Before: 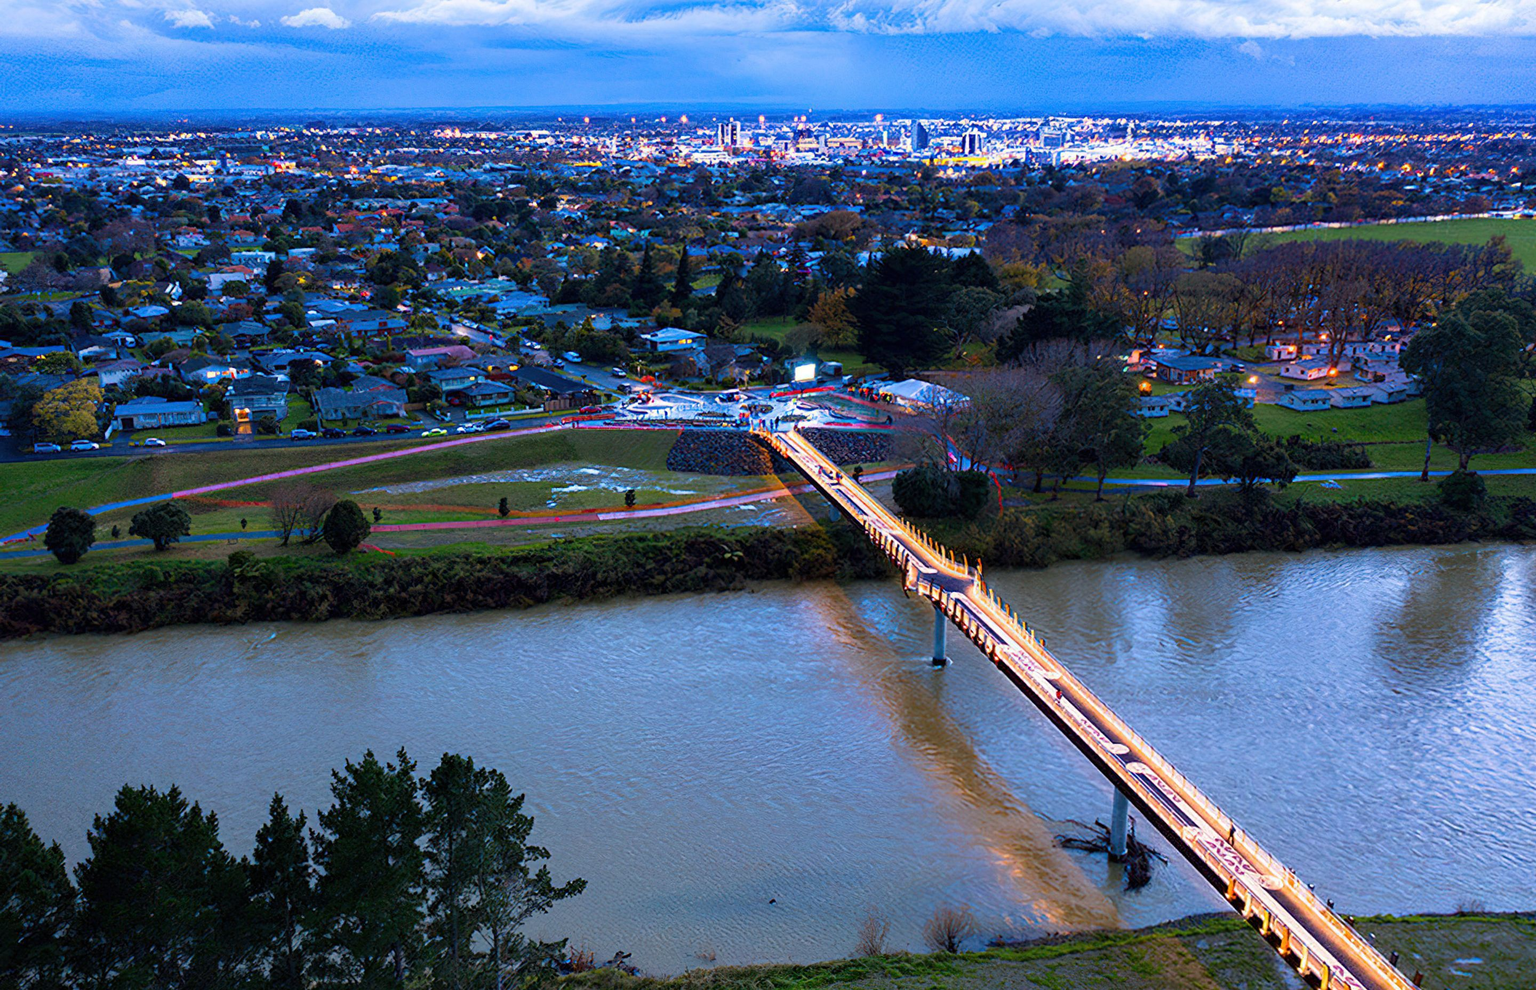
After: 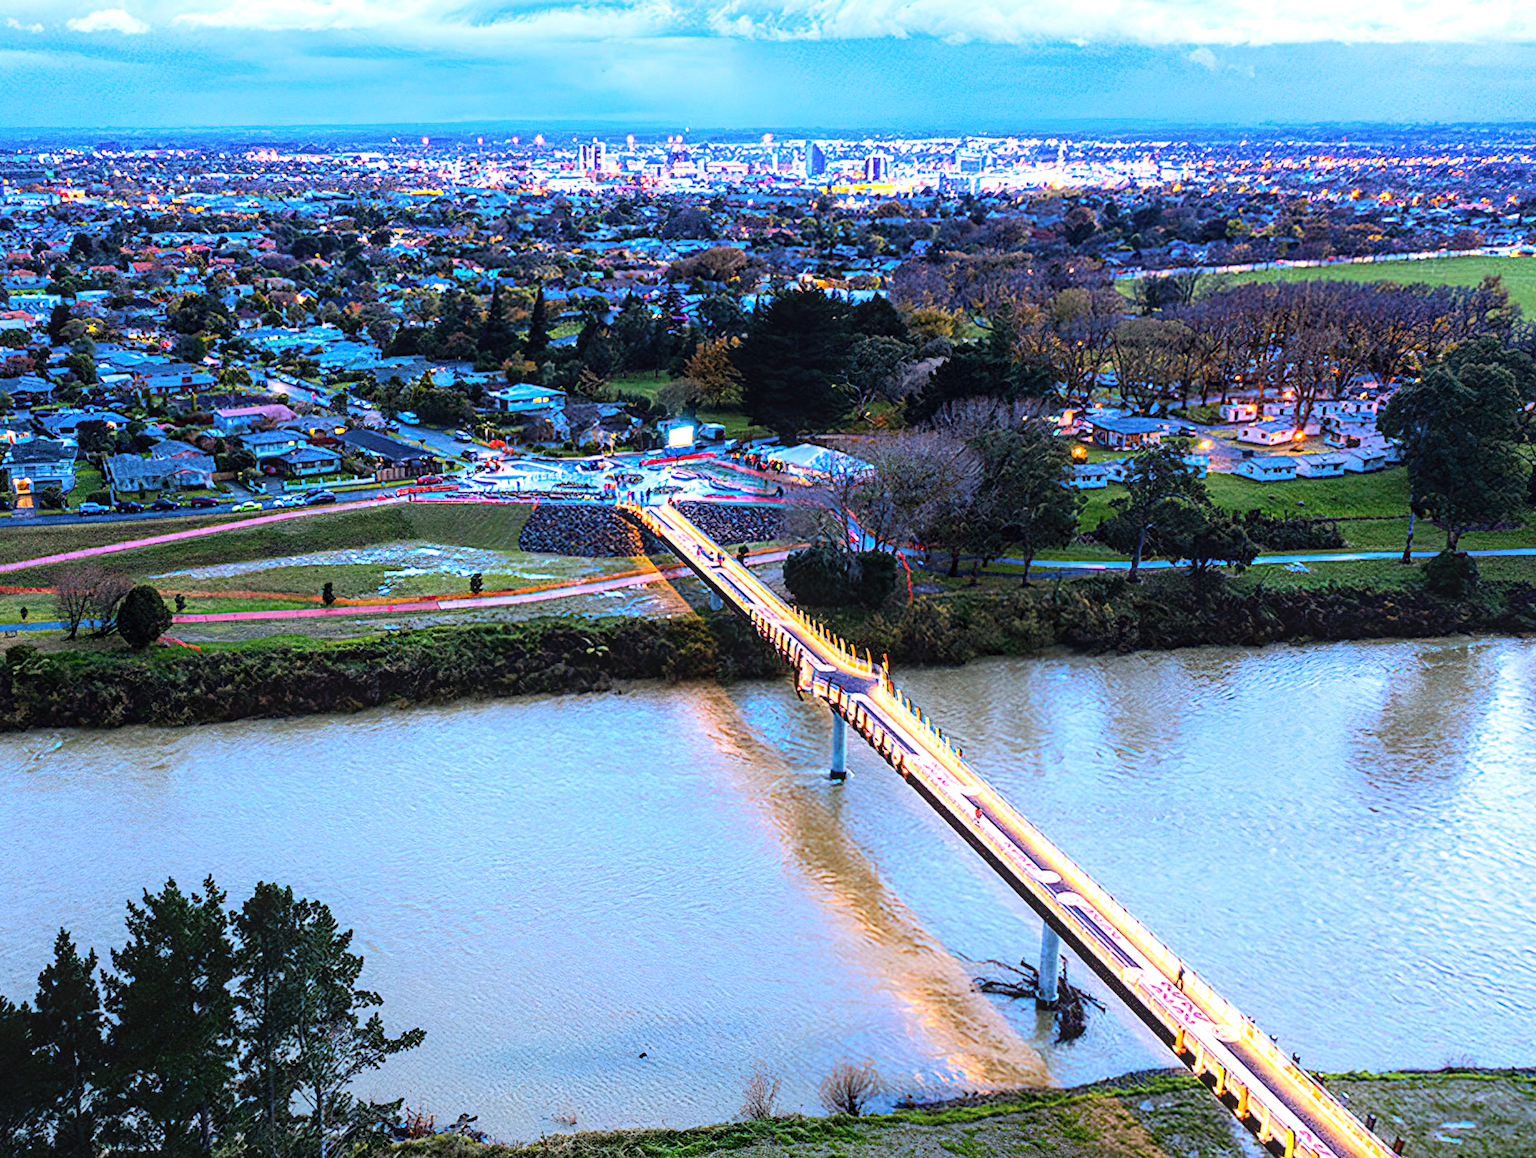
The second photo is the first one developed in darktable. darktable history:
shadows and highlights: shadows -13.11, white point adjustment 4.05, highlights 26.56
crop and rotate: left 14.578%
local contrast: detail 130%
contrast equalizer: octaves 7, y [[0.439, 0.44, 0.442, 0.457, 0.493, 0.498], [0.5 ×6], [0.5 ×6], [0 ×6], [0 ×6]]
base curve: curves: ch0 [(0, 0.003) (0.001, 0.002) (0.006, 0.004) (0.02, 0.022) (0.048, 0.086) (0.094, 0.234) (0.162, 0.431) (0.258, 0.629) (0.385, 0.8) (0.548, 0.918) (0.751, 0.988) (1, 1)], preserve colors average RGB
